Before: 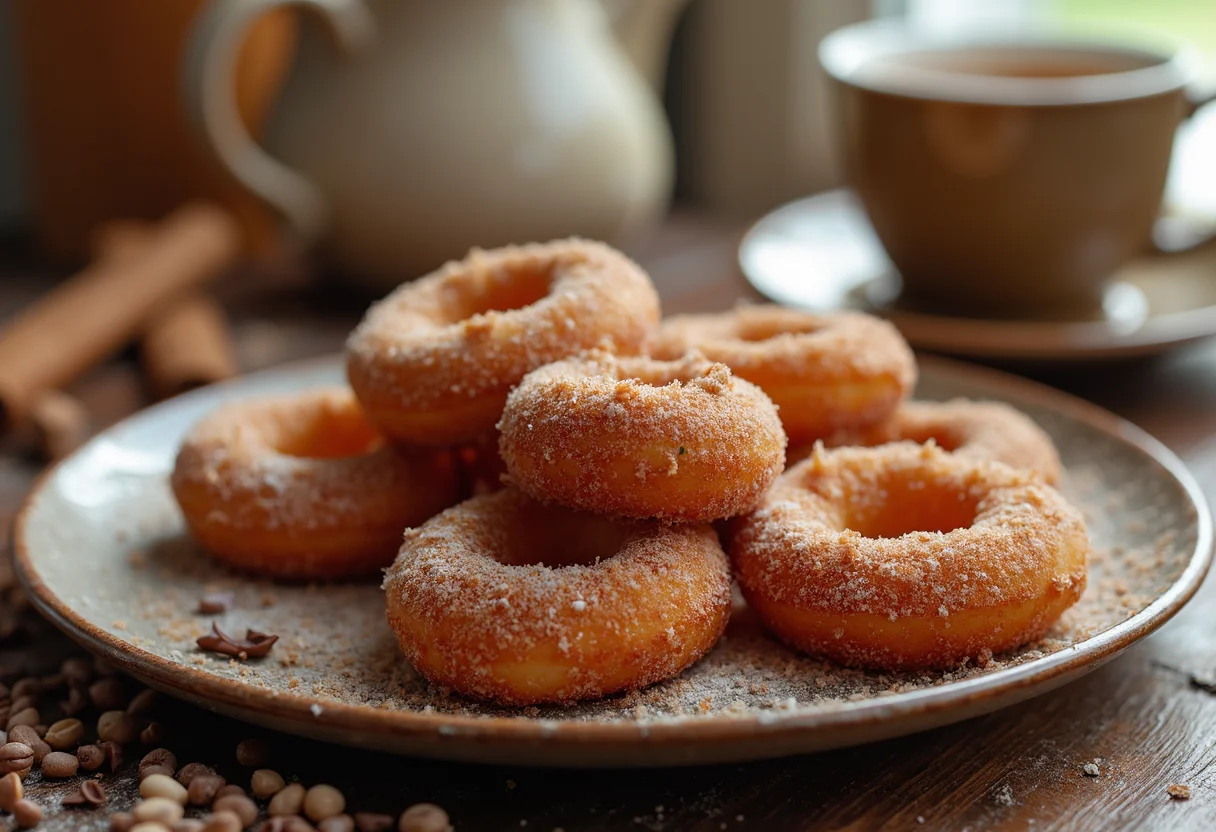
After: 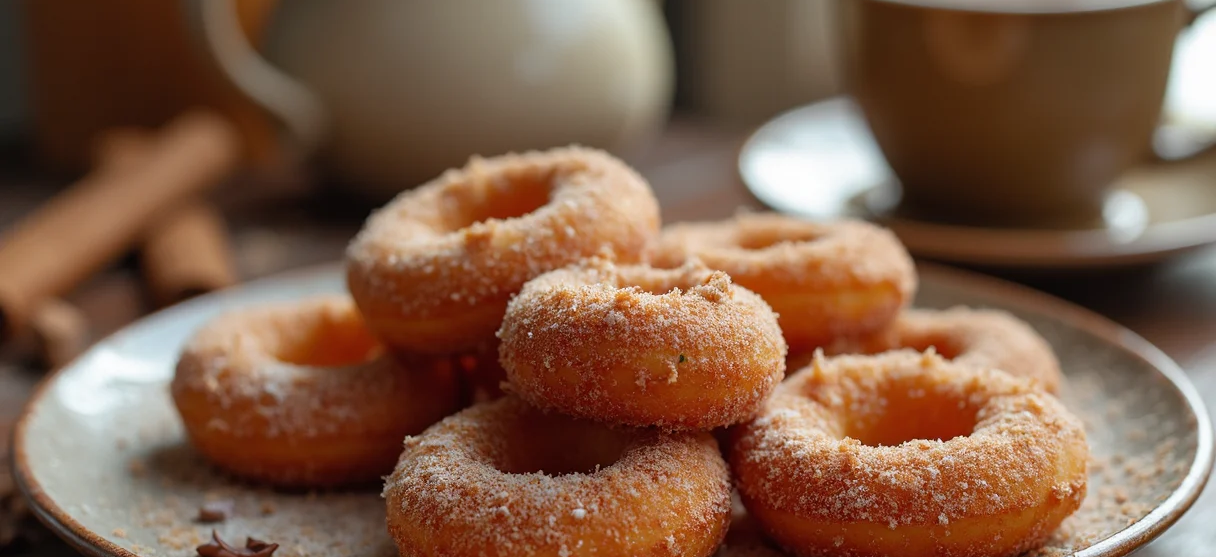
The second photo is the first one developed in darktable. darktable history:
crop: top 11.166%, bottom 21.875%
